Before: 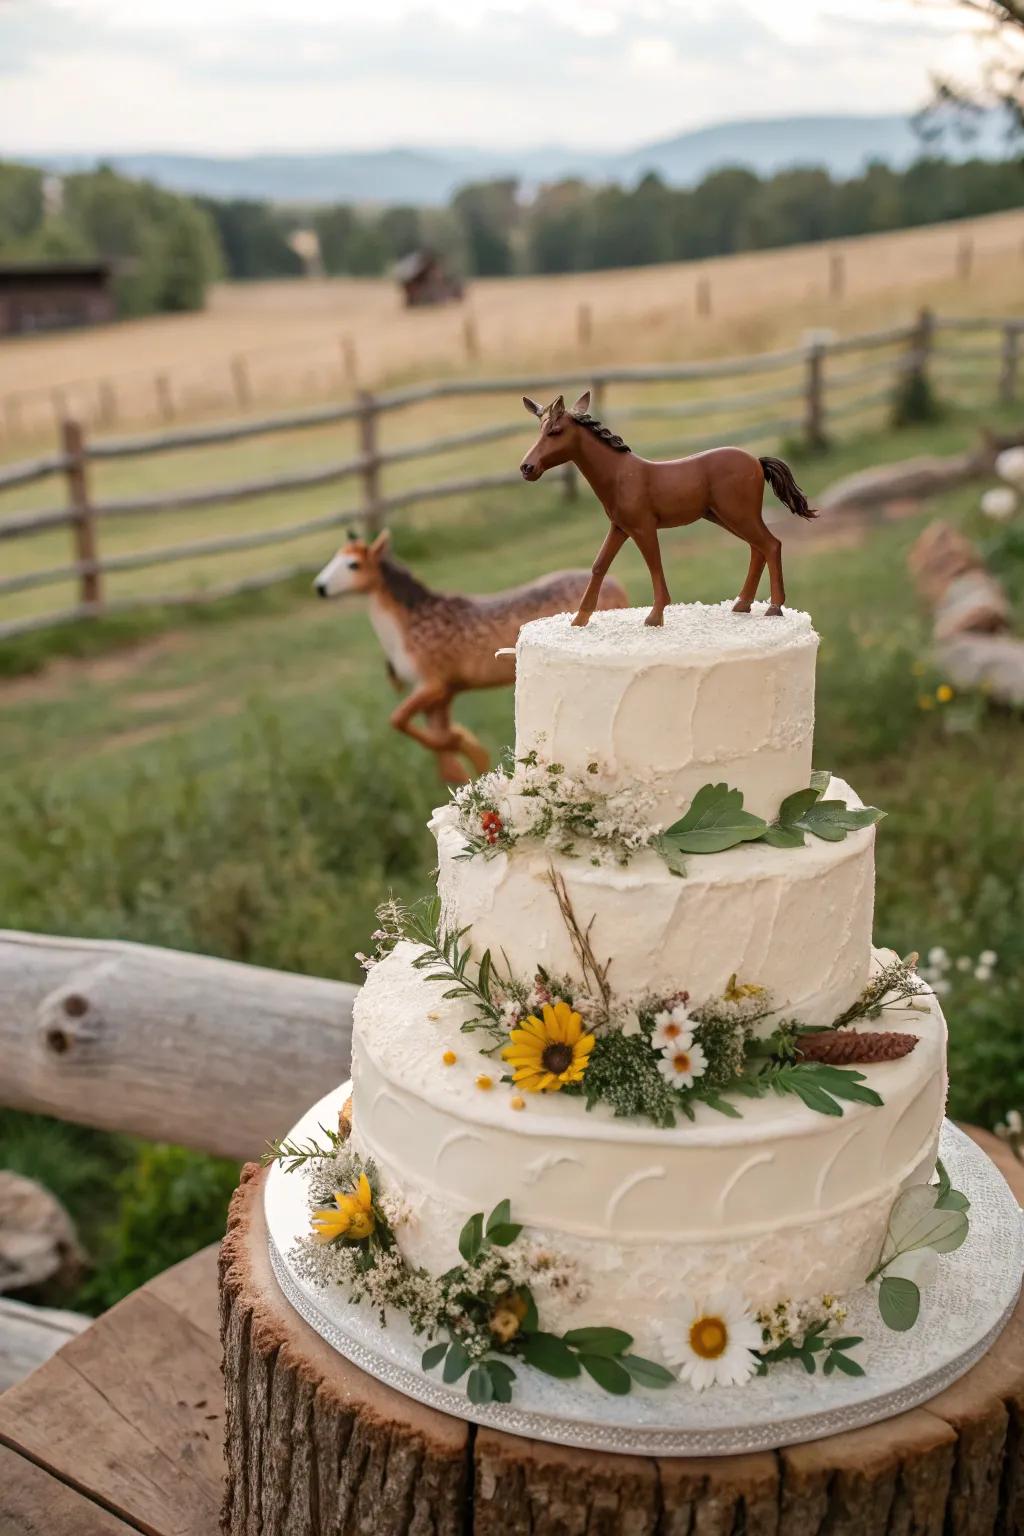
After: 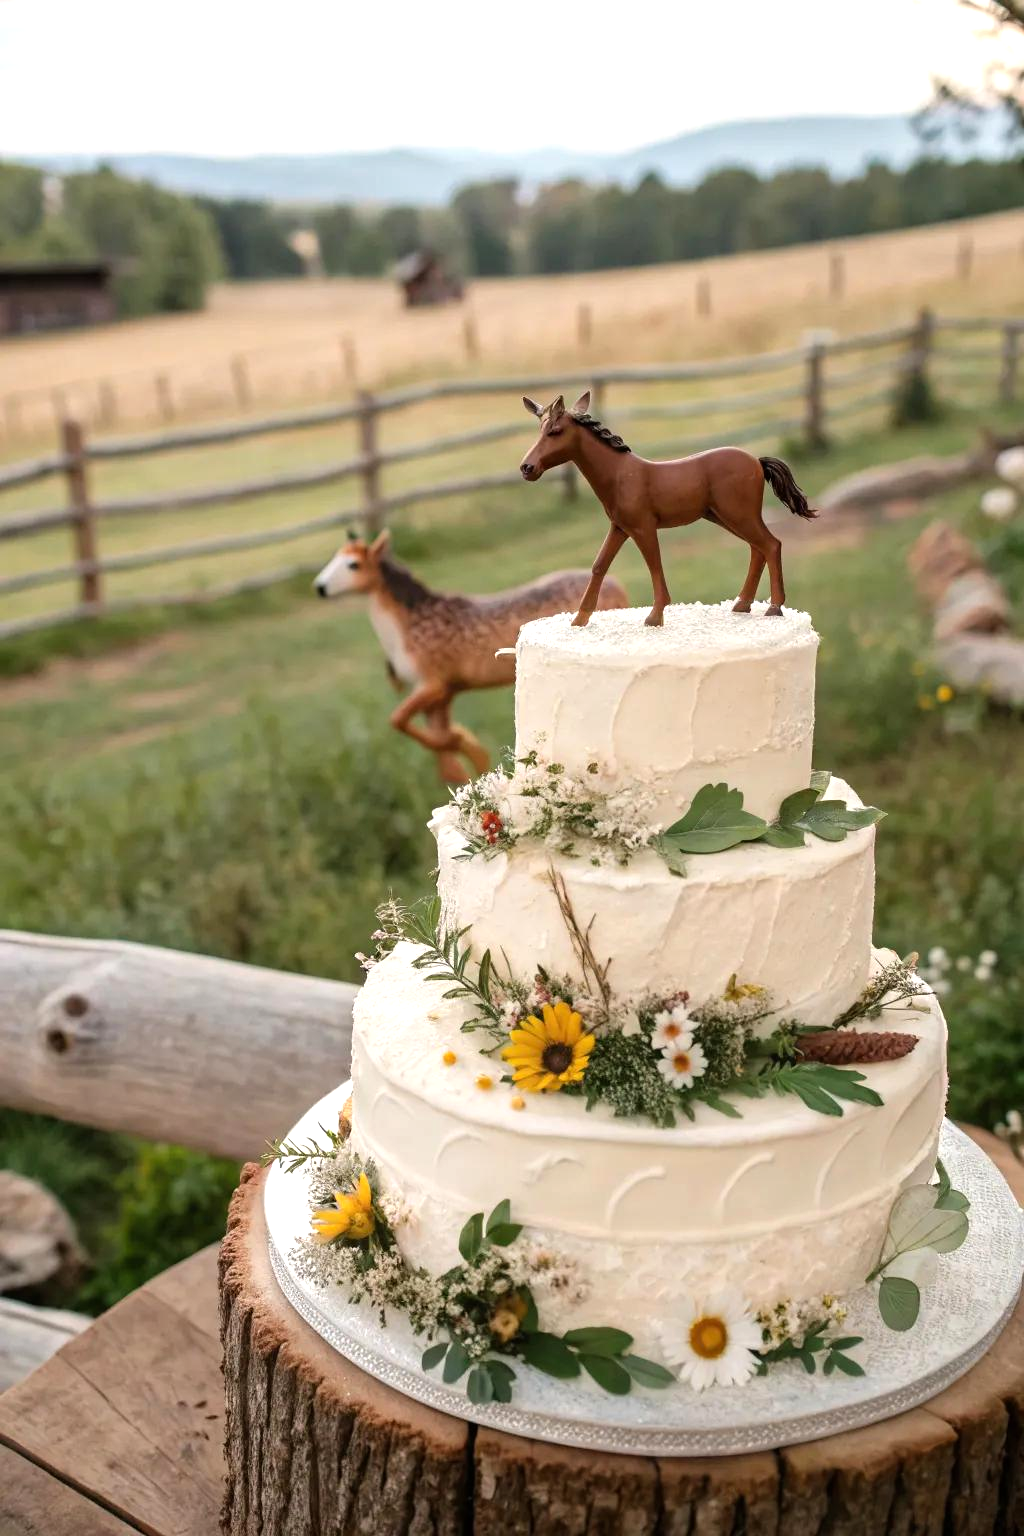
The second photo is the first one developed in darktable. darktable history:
tone equalizer: -8 EV -0.404 EV, -7 EV -0.419 EV, -6 EV -0.325 EV, -5 EV -0.187 EV, -3 EV 0.23 EV, -2 EV 0.335 EV, -1 EV 0.377 EV, +0 EV 0.445 EV
